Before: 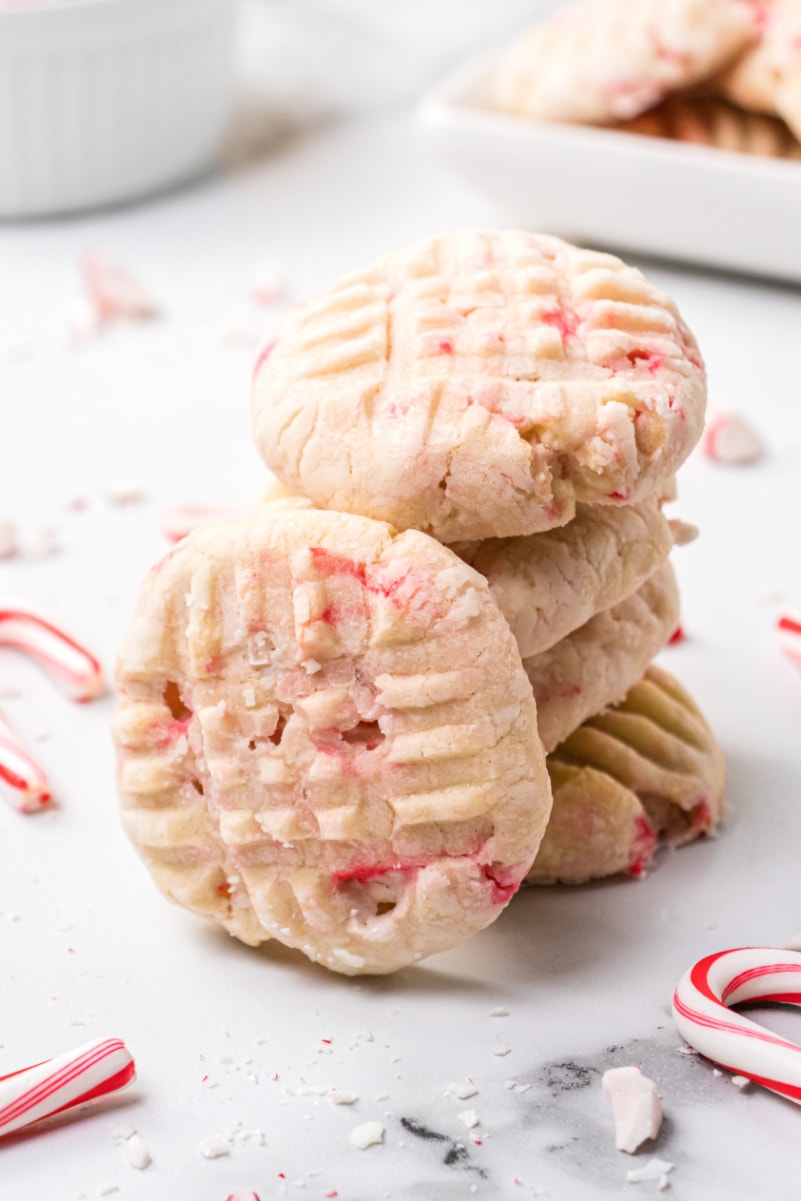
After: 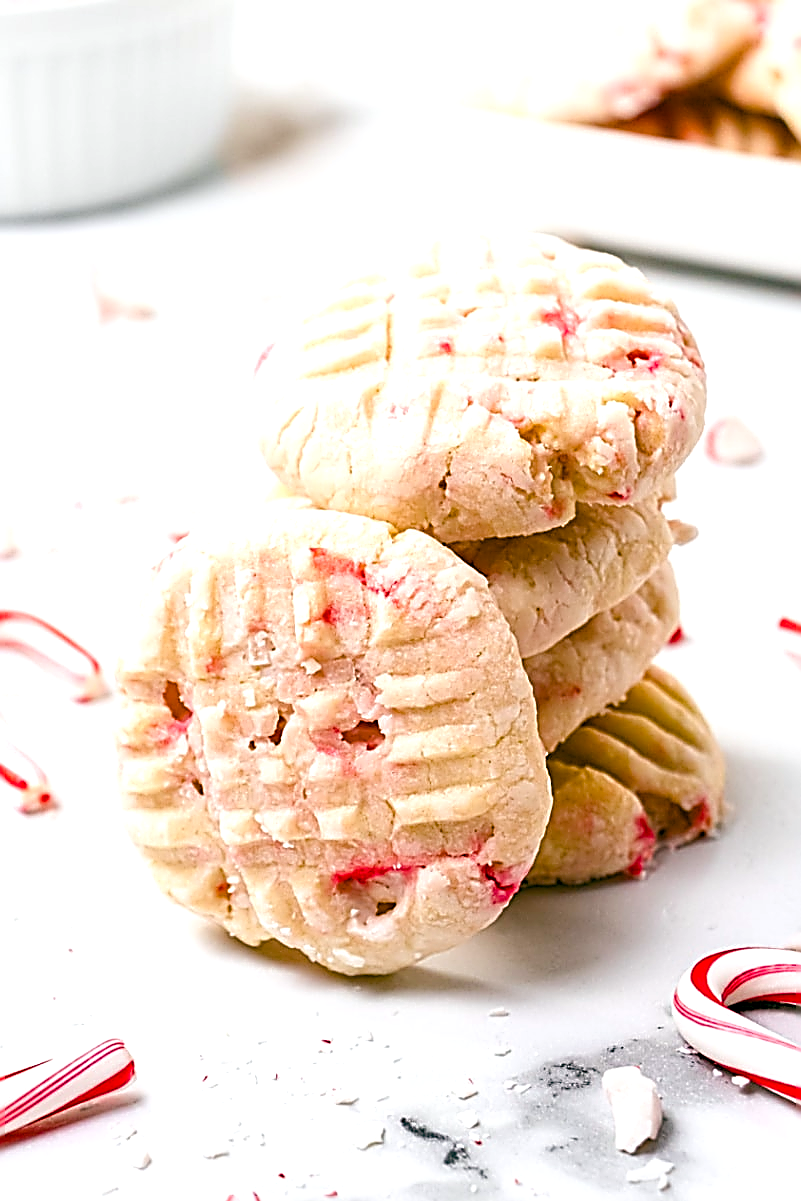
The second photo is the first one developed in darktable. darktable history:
color balance rgb: global offset › luminance -0.316%, global offset › chroma 0.118%, global offset › hue 166.48°, perceptual saturation grading › global saturation 27.349%, perceptual saturation grading › highlights -27.641%, perceptual saturation grading › mid-tones 15.245%, perceptual saturation grading › shadows 32.778%, perceptual brilliance grading › global brilliance 11.746%
sharpen: amount 1.866
